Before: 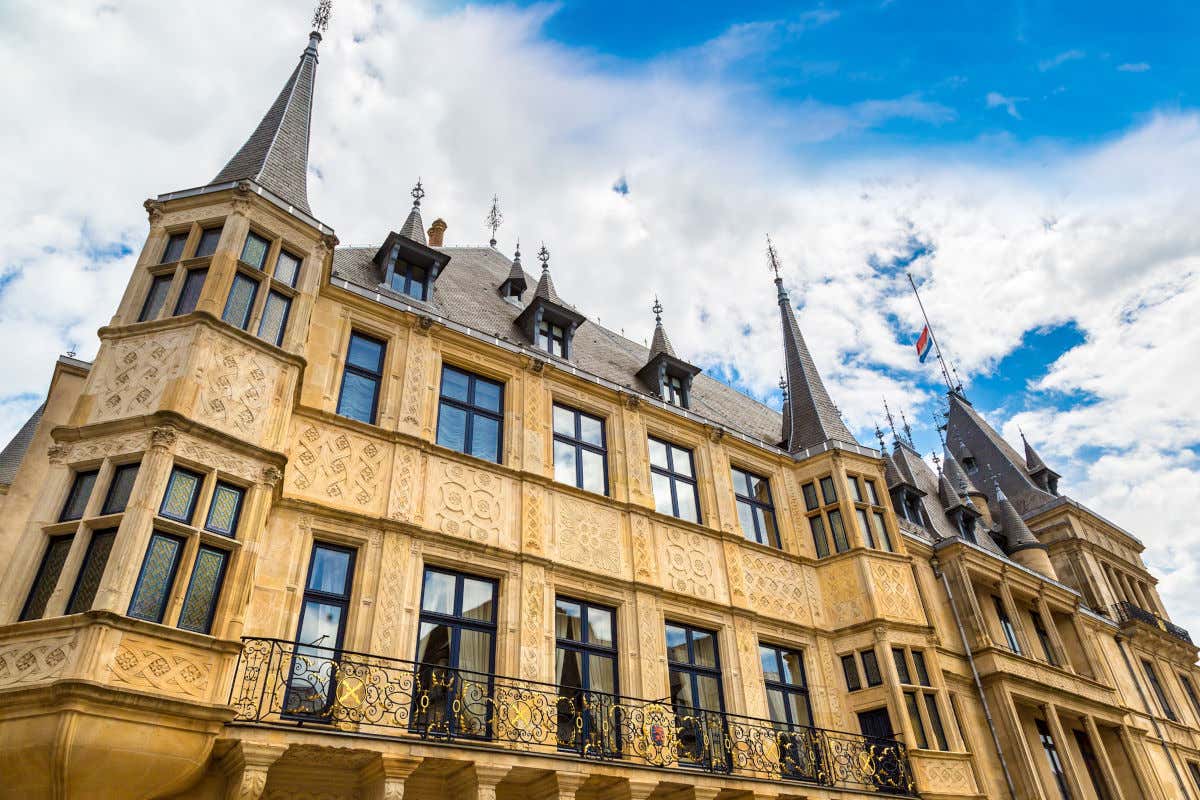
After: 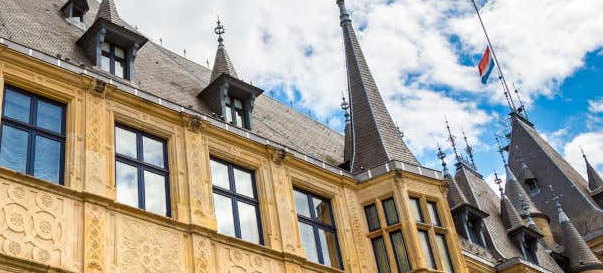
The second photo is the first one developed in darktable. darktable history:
crop: left 36.522%, top 34.913%, right 13.207%, bottom 30.881%
